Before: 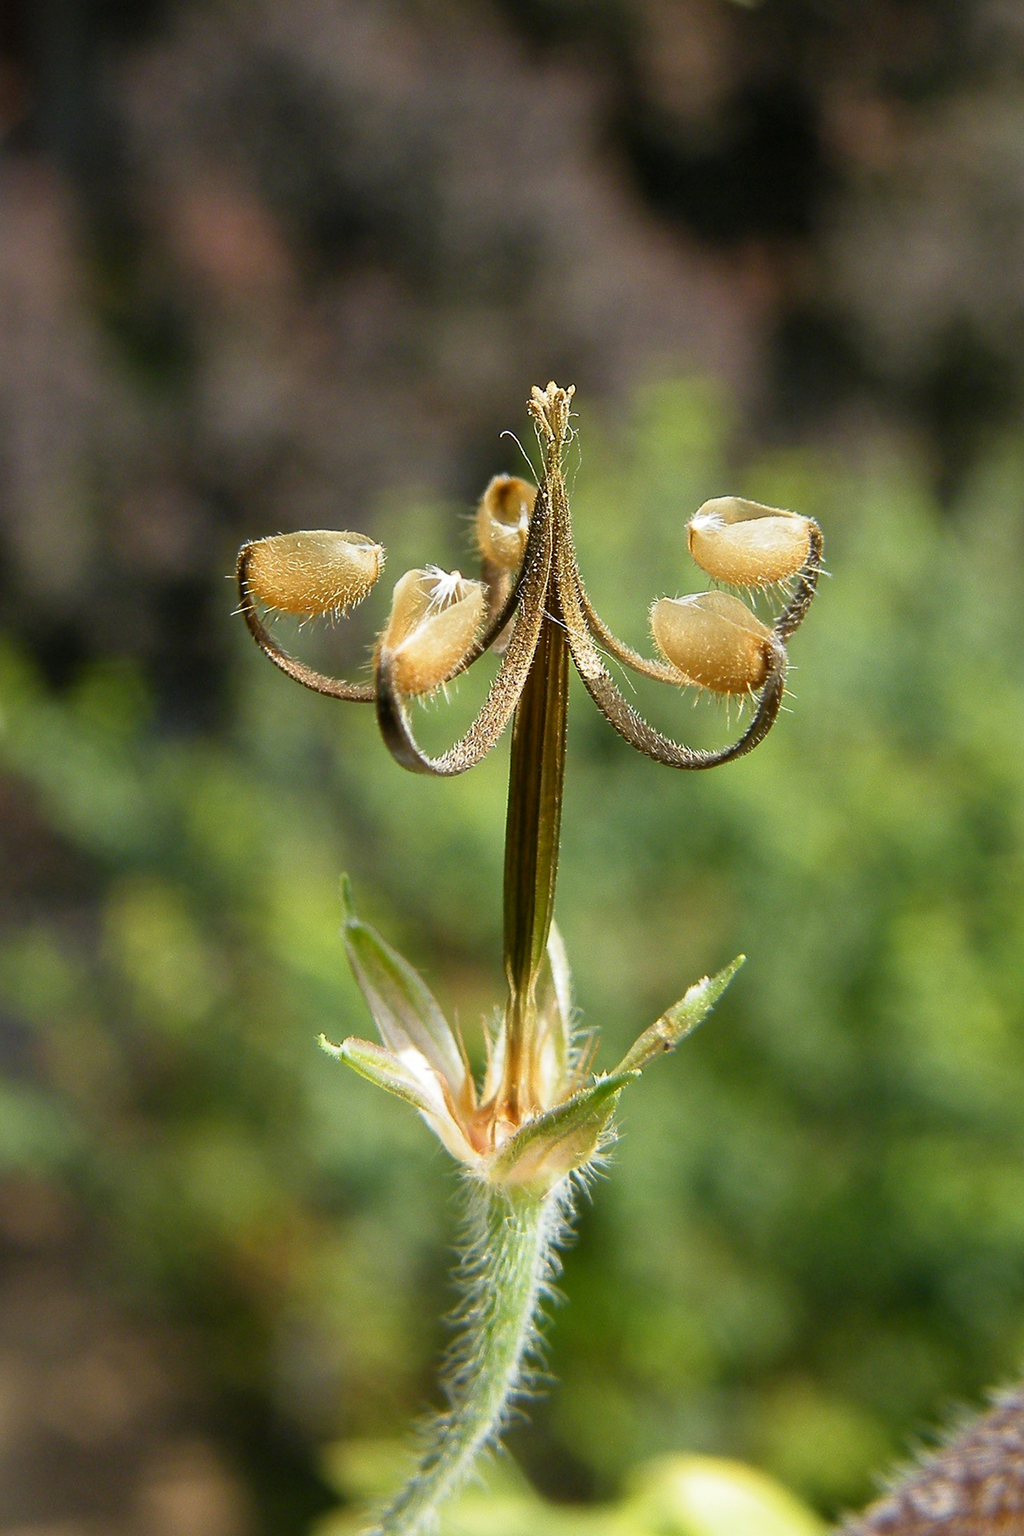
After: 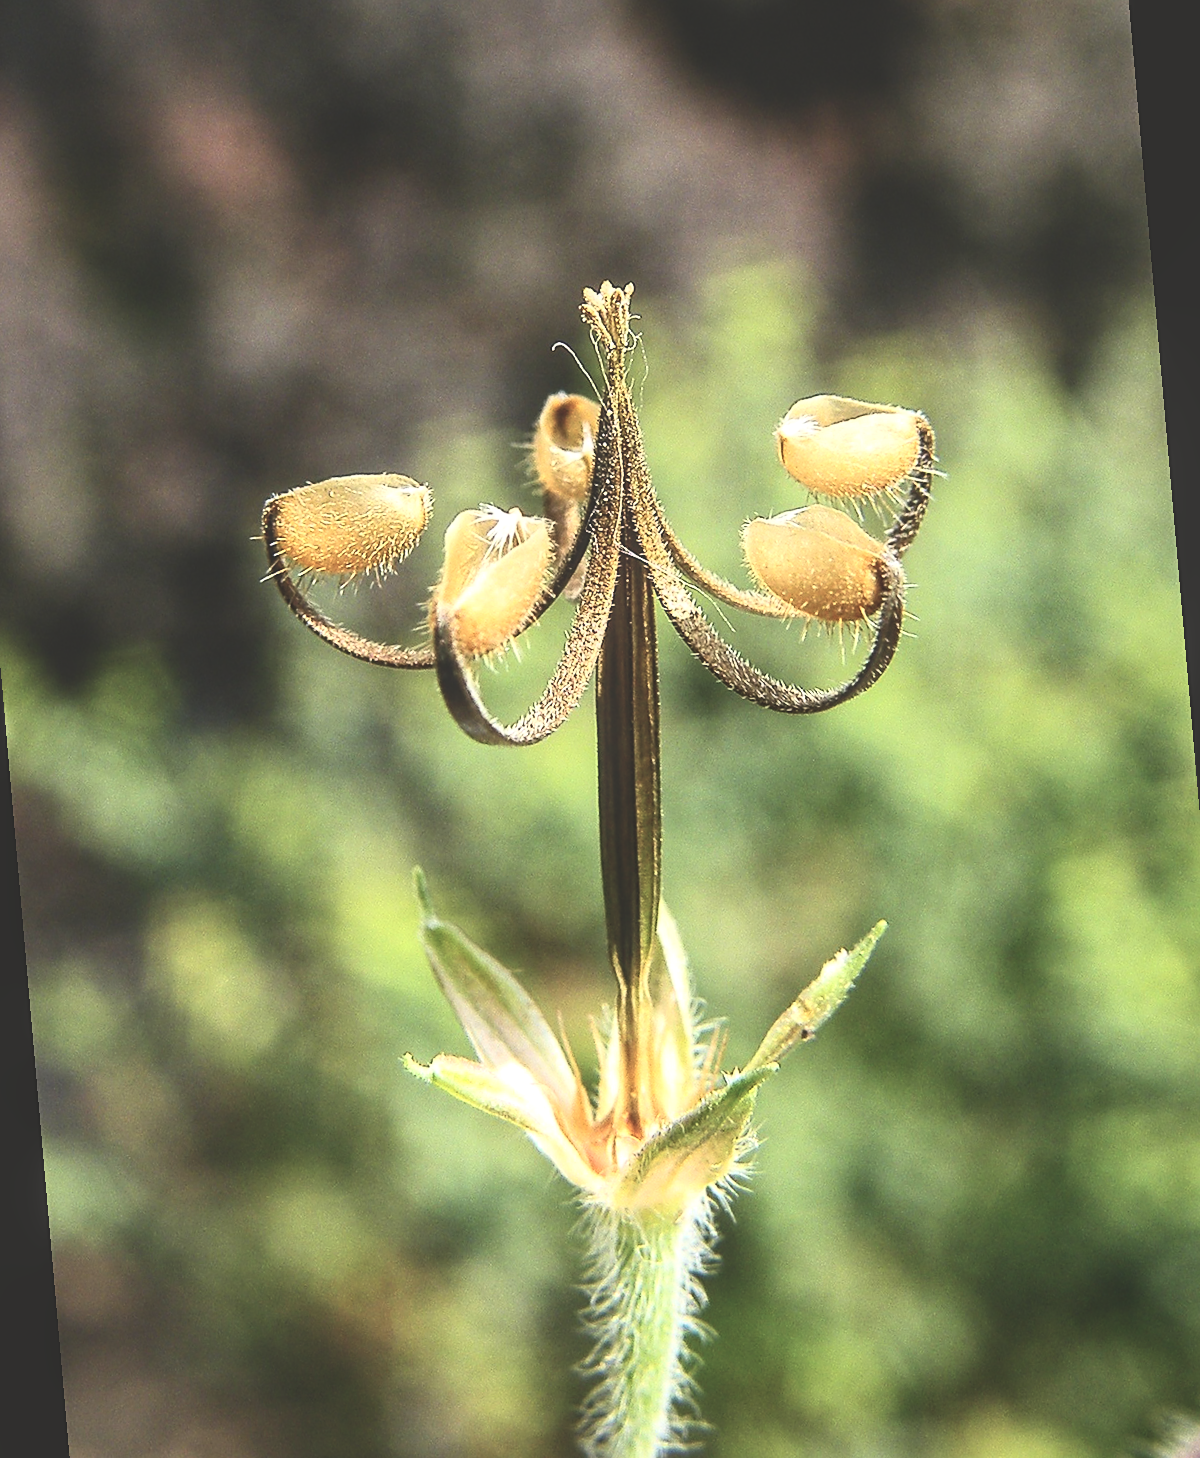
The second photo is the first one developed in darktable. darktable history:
exposure: black level correction -0.062, exposure -0.05 EV, compensate highlight preservation false
sharpen: radius 1.967
contrast brightness saturation: contrast 0.4, brightness 0.1, saturation 0.21
rotate and perspective: rotation -5°, crop left 0.05, crop right 0.952, crop top 0.11, crop bottom 0.89
local contrast: on, module defaults
color calibration: x 0.342, y 0.356, temperature 5122 K
